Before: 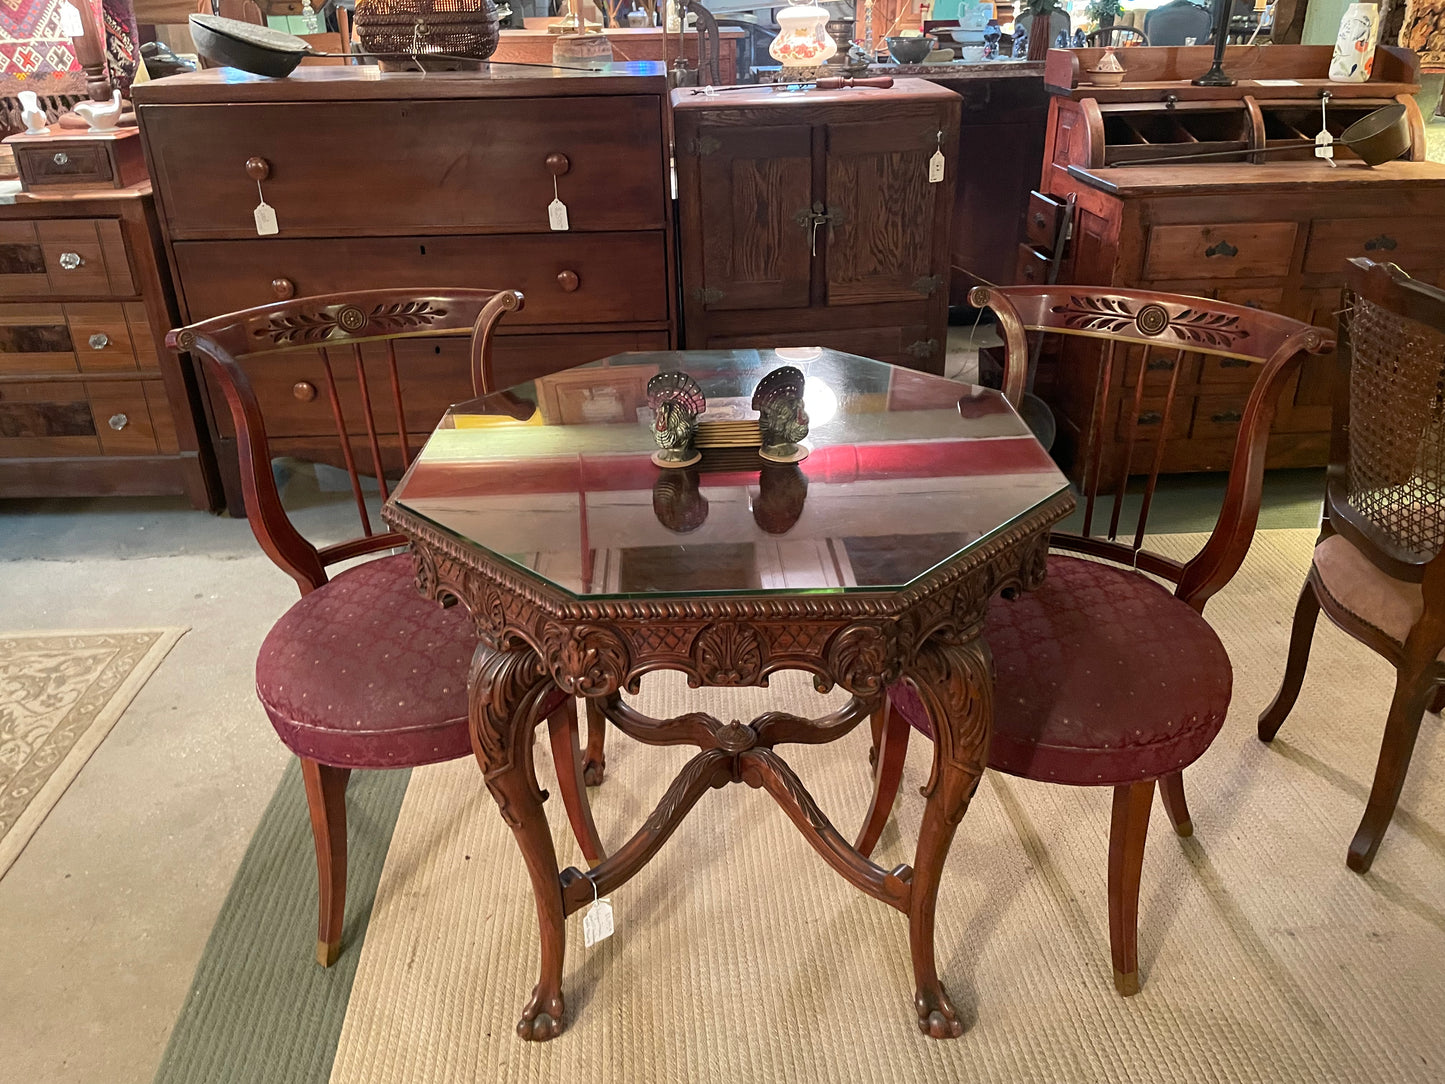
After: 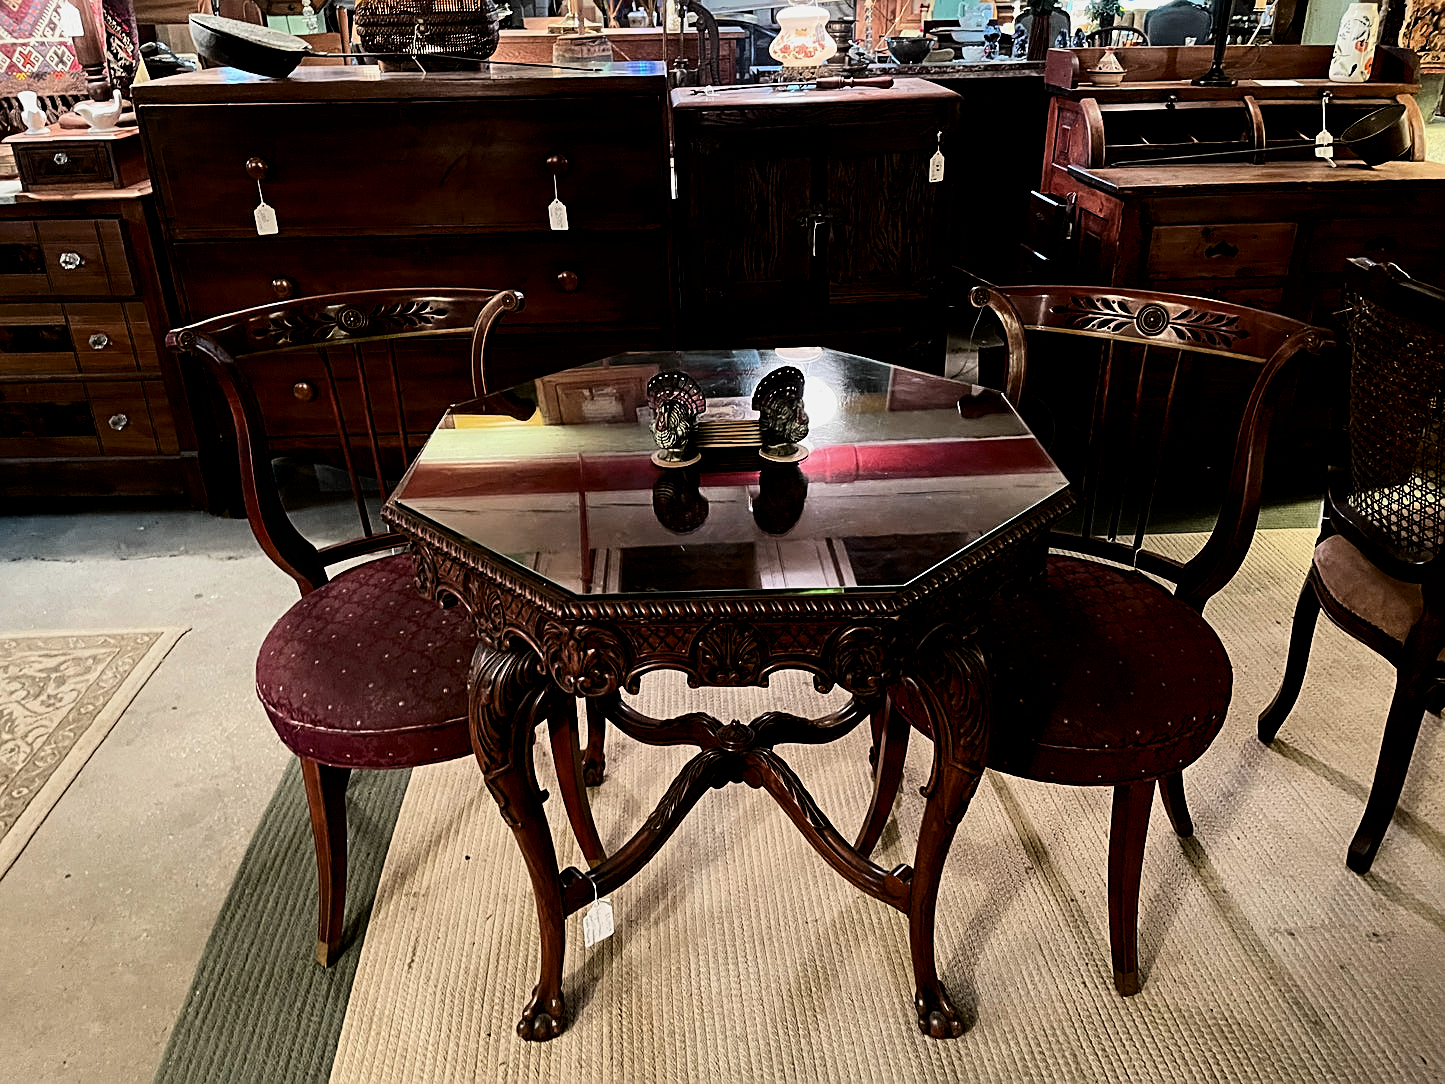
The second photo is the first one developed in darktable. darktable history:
exposure: black level correction 0.011, exposure -0.478 EV, compensate highlight preservation false
filmic rgb: black relative exposure -3.72 EV, white relative exposure 2.77 EV, dynamic range scaling -5.32%, hardness 3.03
contrast brightness saturation: contrast 0.28
sharpen: on, module defaults
